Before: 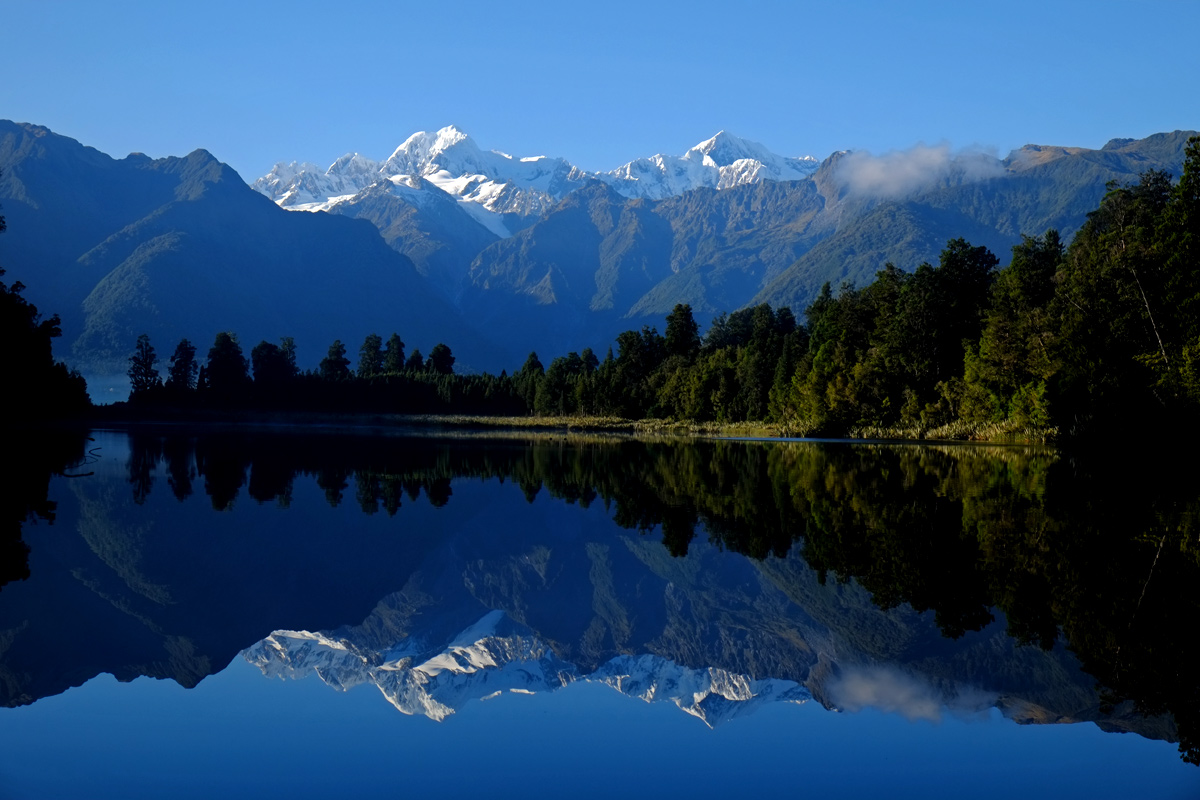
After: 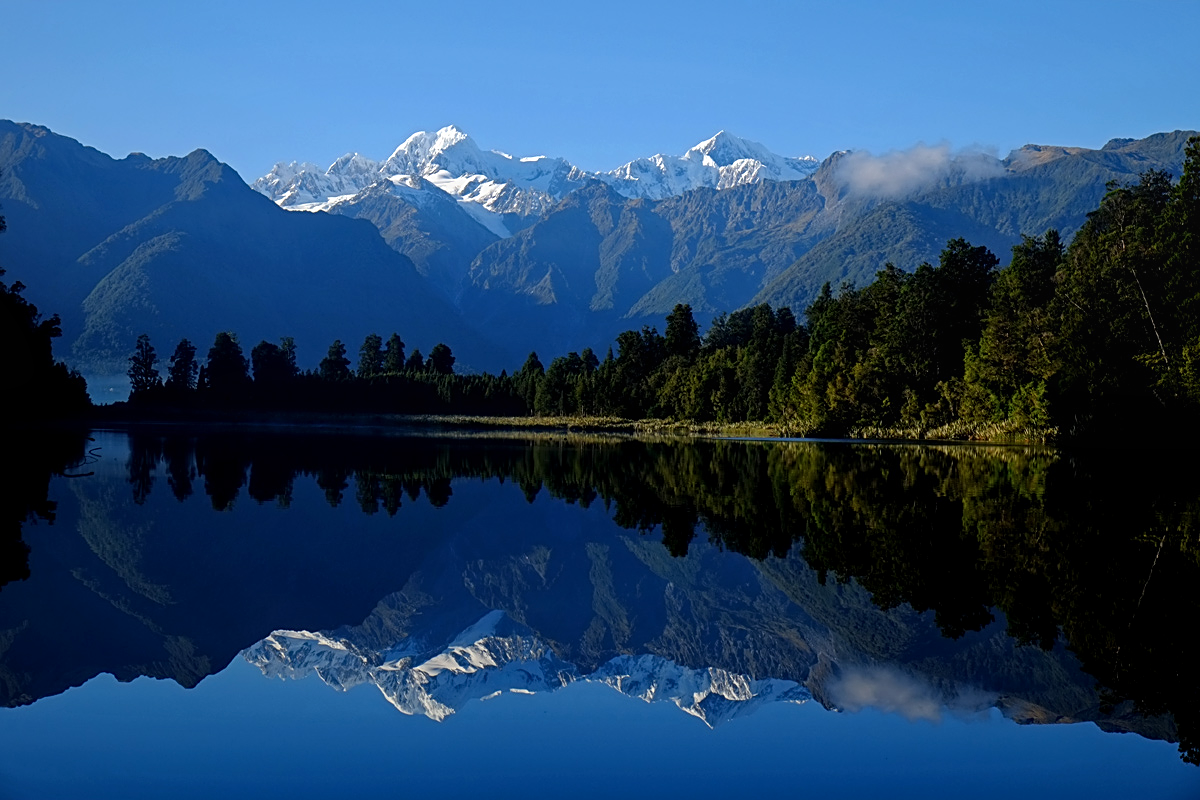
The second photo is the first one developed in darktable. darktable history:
local contrast: detail 110%
sharpen: on, module defaults
contrast brightness saturation: contrast 0.07
